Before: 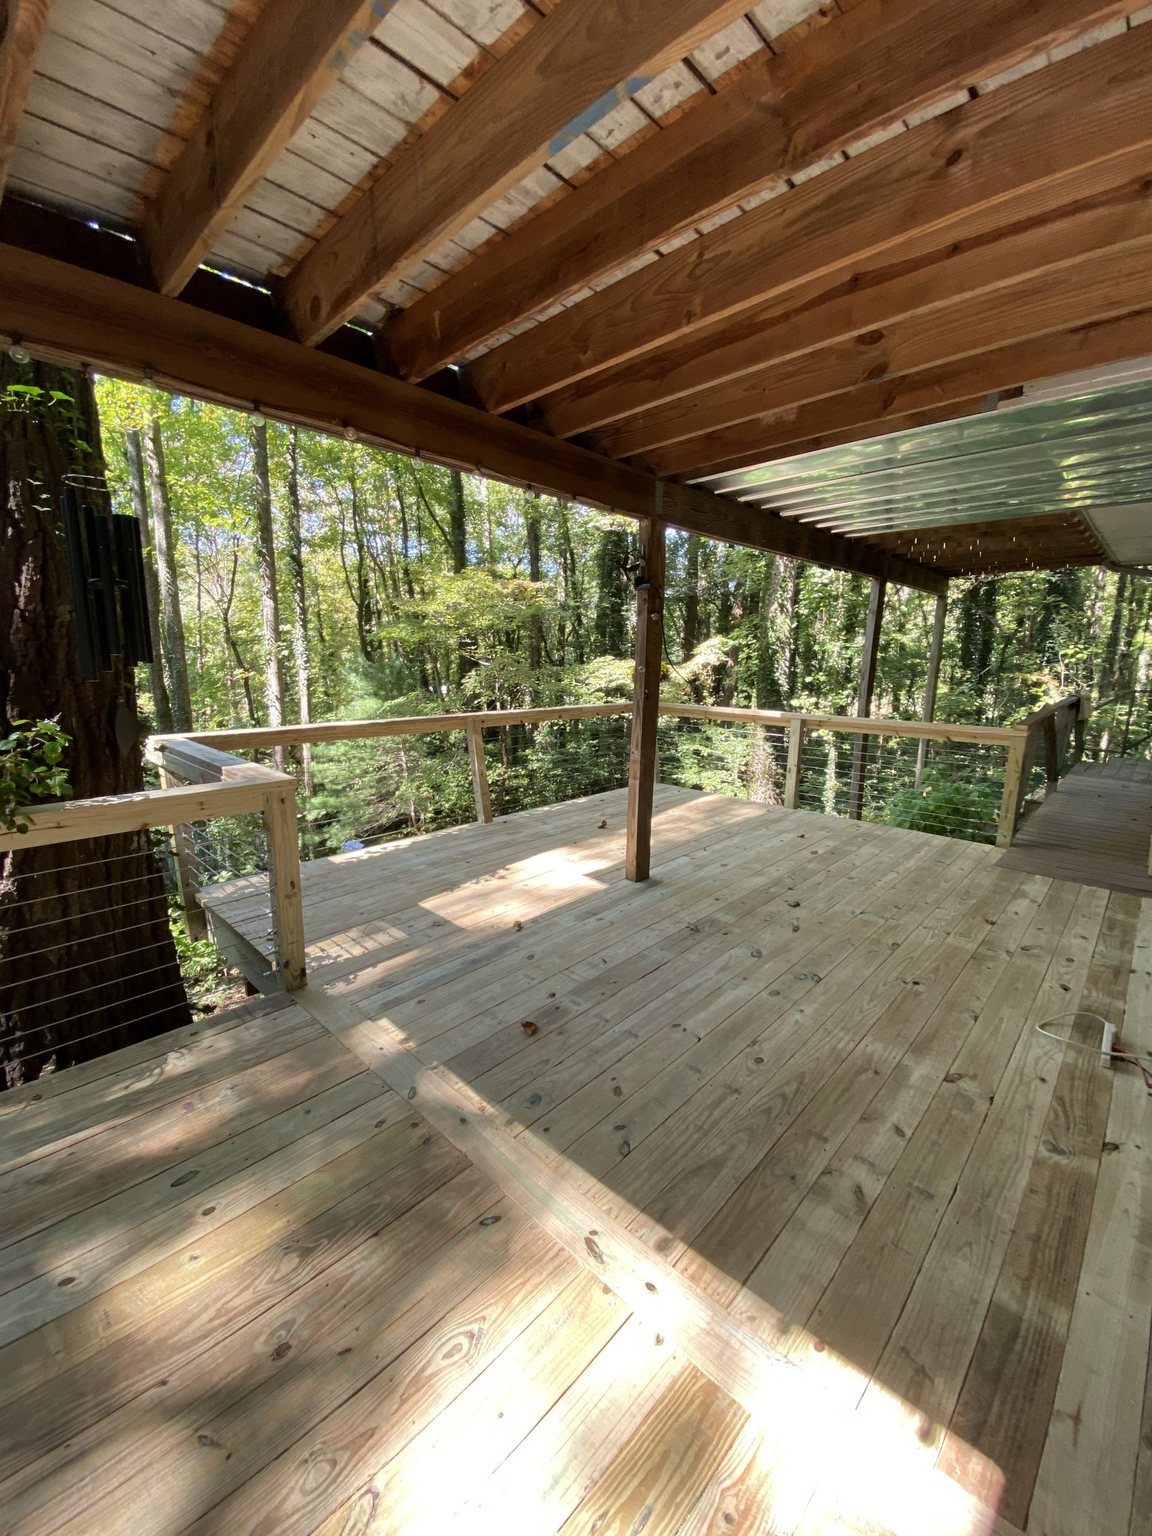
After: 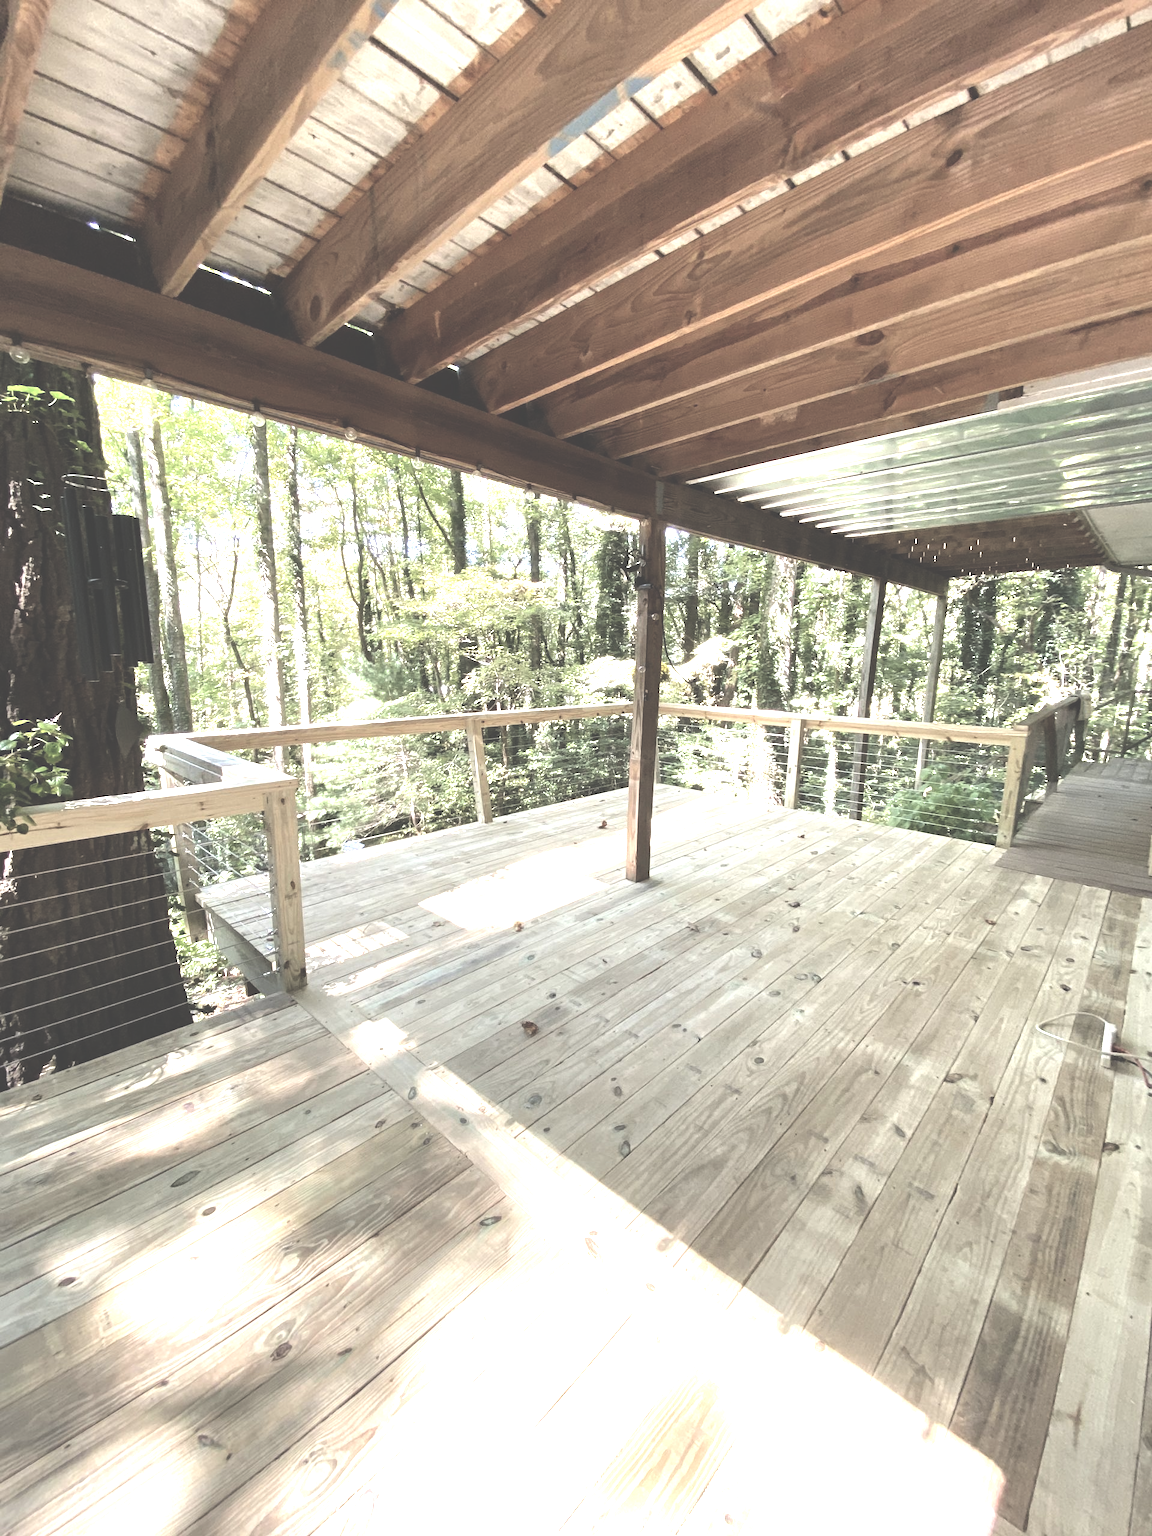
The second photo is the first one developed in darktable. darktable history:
exposure: black level correction -0.023, exposure 1.393 EV, compensate highlight preservation false
tone equalizer: -8 EV -0.4 EV, -7 EV -0.361 EV, -6 EV -0.329 EV, -5 EV -0.189 EV, -3 EV 0.205 EV, -2 EV 0.319 EV, -1 EV 0.401 EV, +0 EV 0.411 EV, edges refinement/feathering 500, mask exposure compensation -1.57 EV, preserve details no
contrast brightness saturation: contrast -0.064, saturation -0.395
